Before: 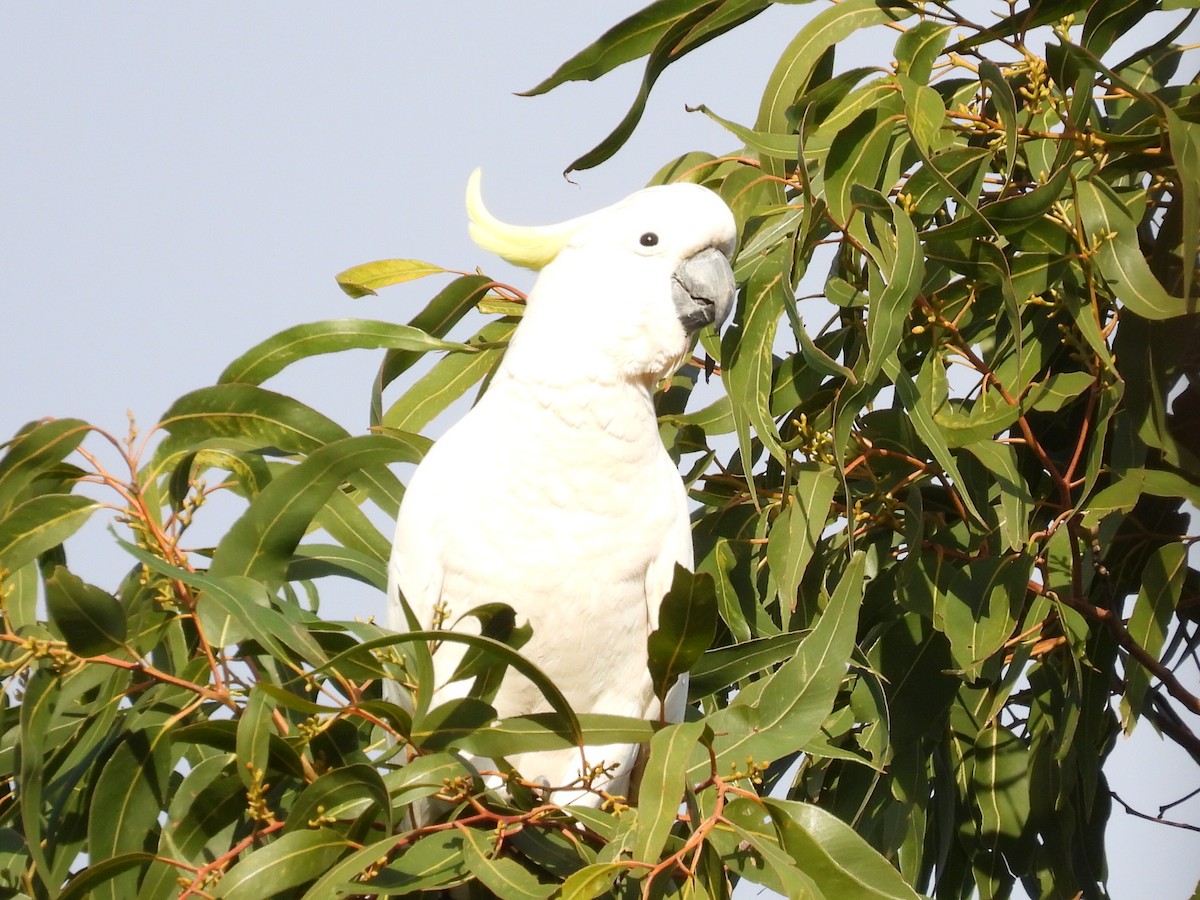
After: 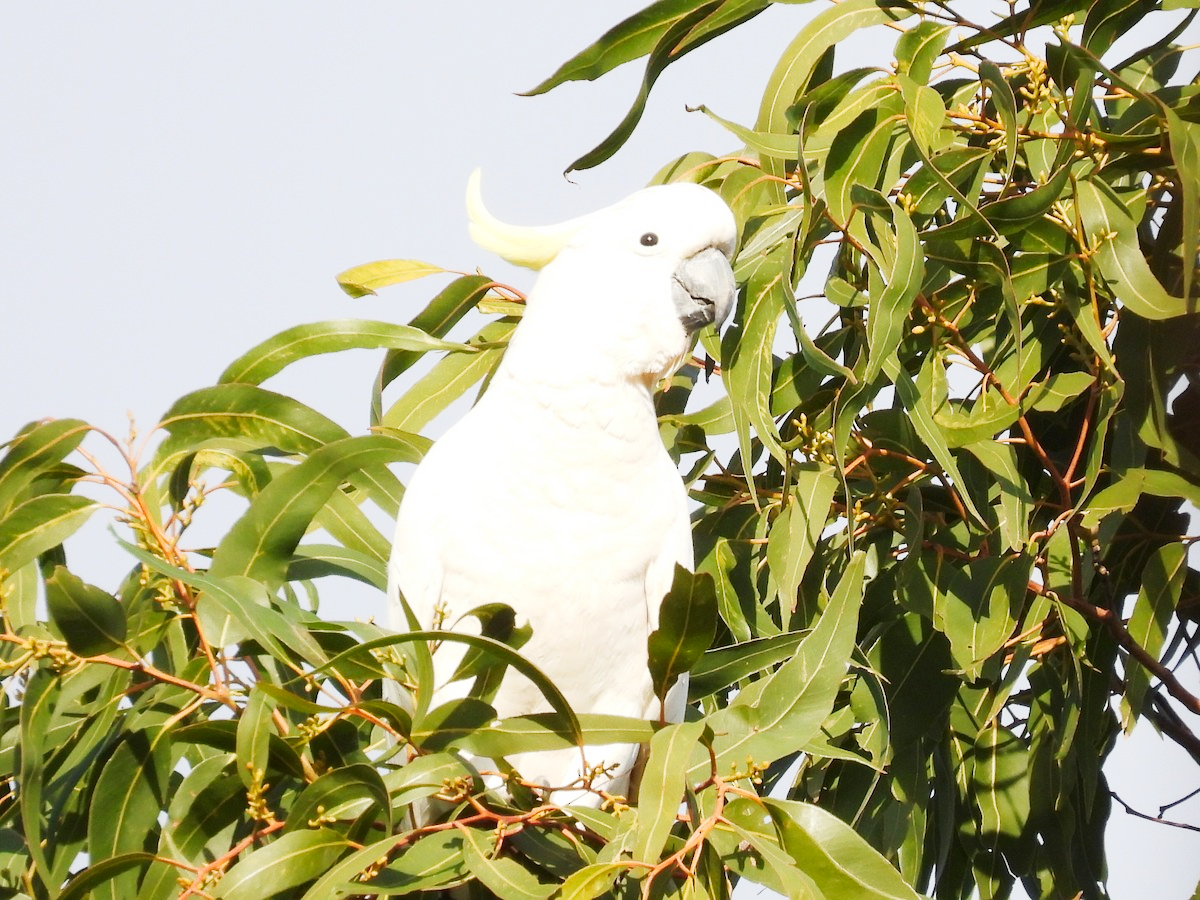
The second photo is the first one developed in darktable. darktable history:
tone curve: curves: ch0 [(0, 0) (0.003, 0.003) (0.011, 0.014) (0.025, 0.033) (0.044, 0.06) (0.069, 0.096) (0.1, 0.132) (0.136, 0.174) (0.177, 0.226) (0.224, 0.282) (0.277, 0.352) (0.335, 0.435) (0.399, 0.524) (0.468, 0.615) (0.543, 0.695) (0.623, 0.771) (0.709, 0.835) (0.801, 0.894) (0.898, 0.944) (1, 1)], preserve colors none
